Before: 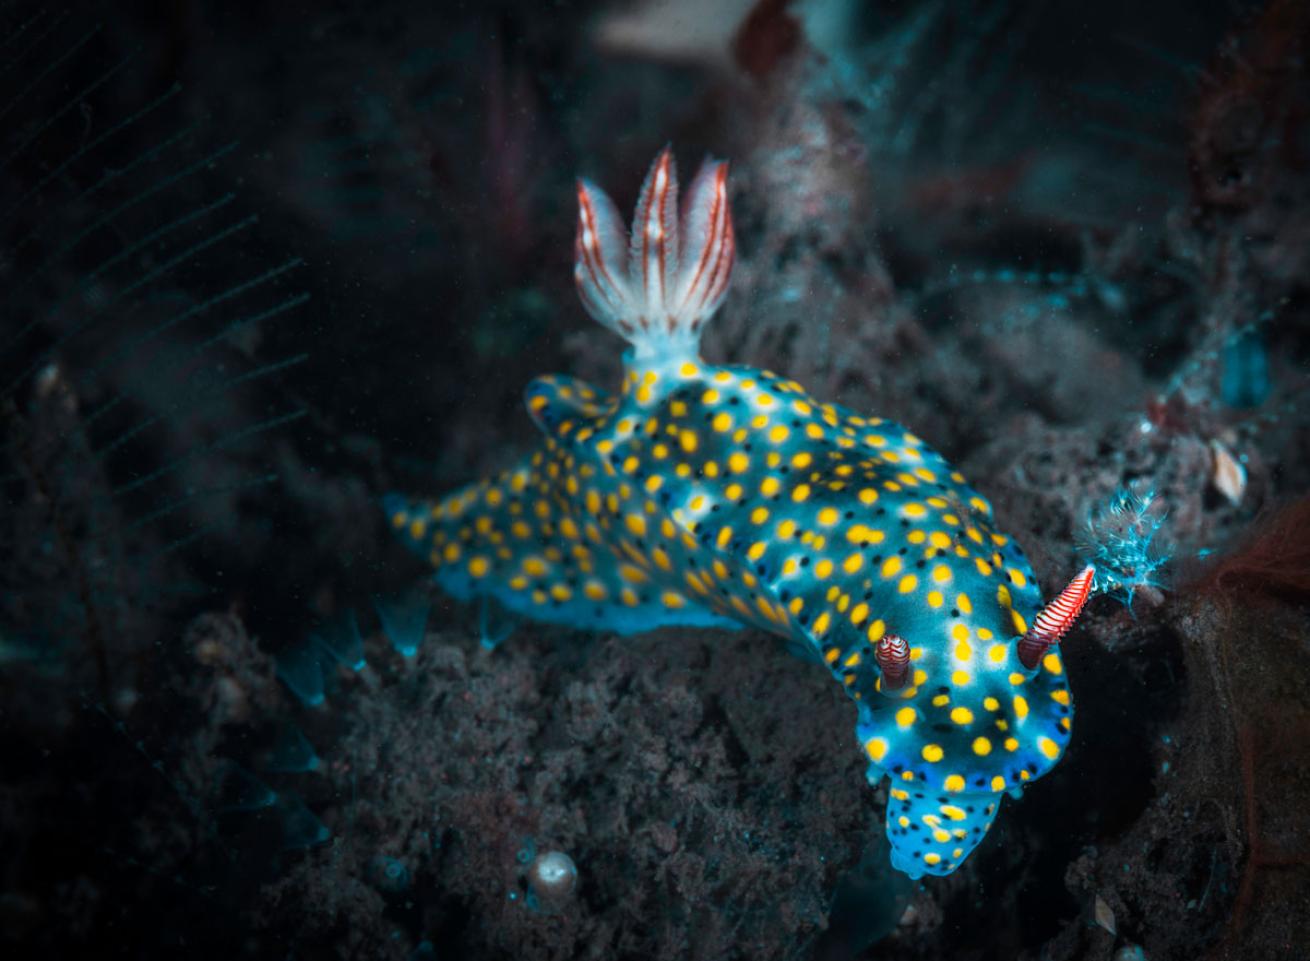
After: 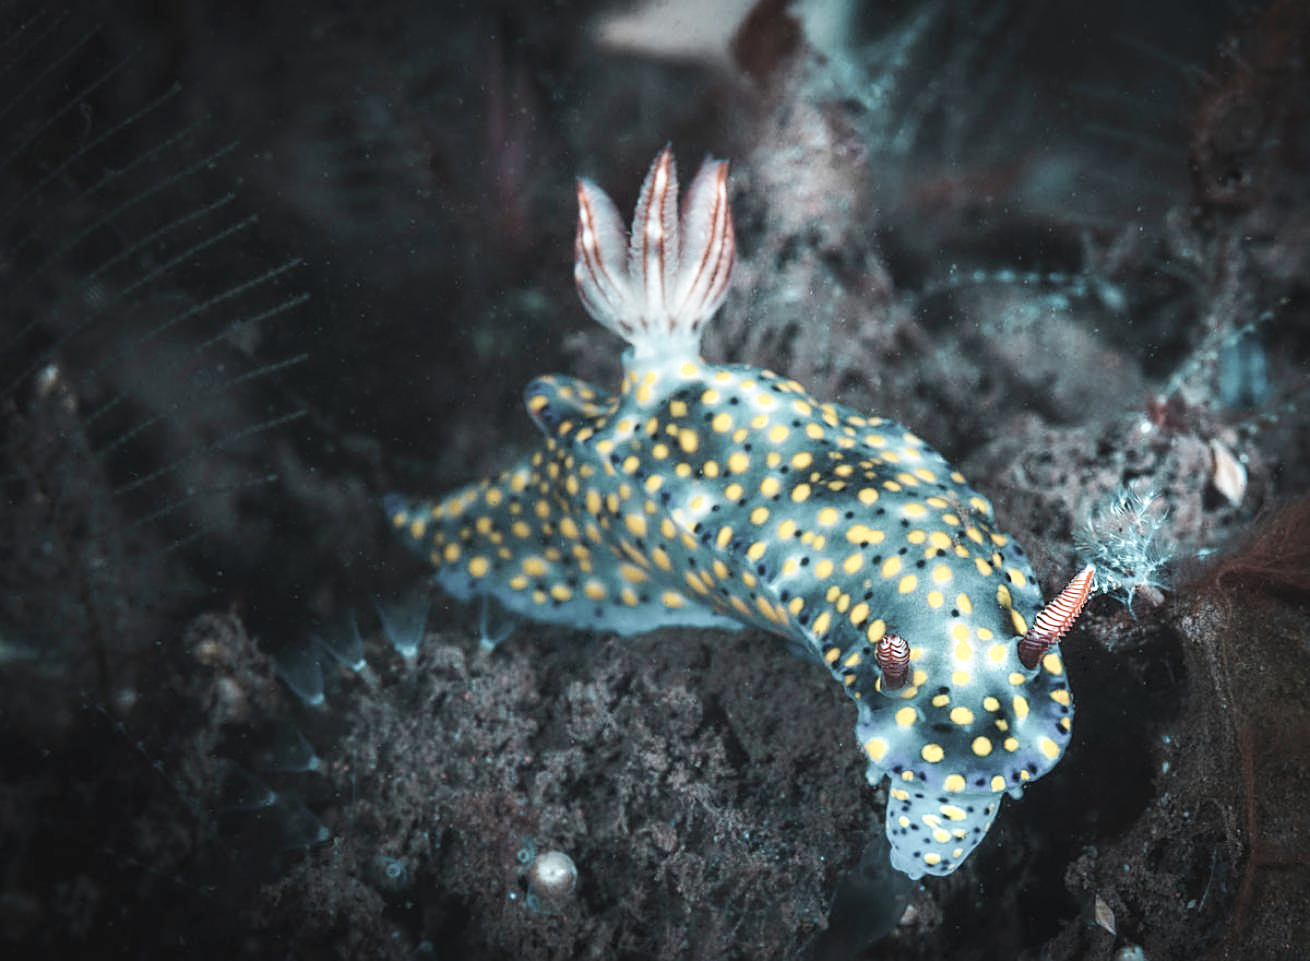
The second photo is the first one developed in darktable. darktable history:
base curve: curves: ch0 [(0, 0.007) (0.028, 0.063) (0.121, 0.311) (0.46, 0.743) (0.859, 0.957) (1, 1)], preserve colors none
color correction: highlights b* -0.021, saturation 0.524
sharpen: on, module defaults
local contrast: highlights 105%, shadows 100%, detail 119%, midtone range 0.2
